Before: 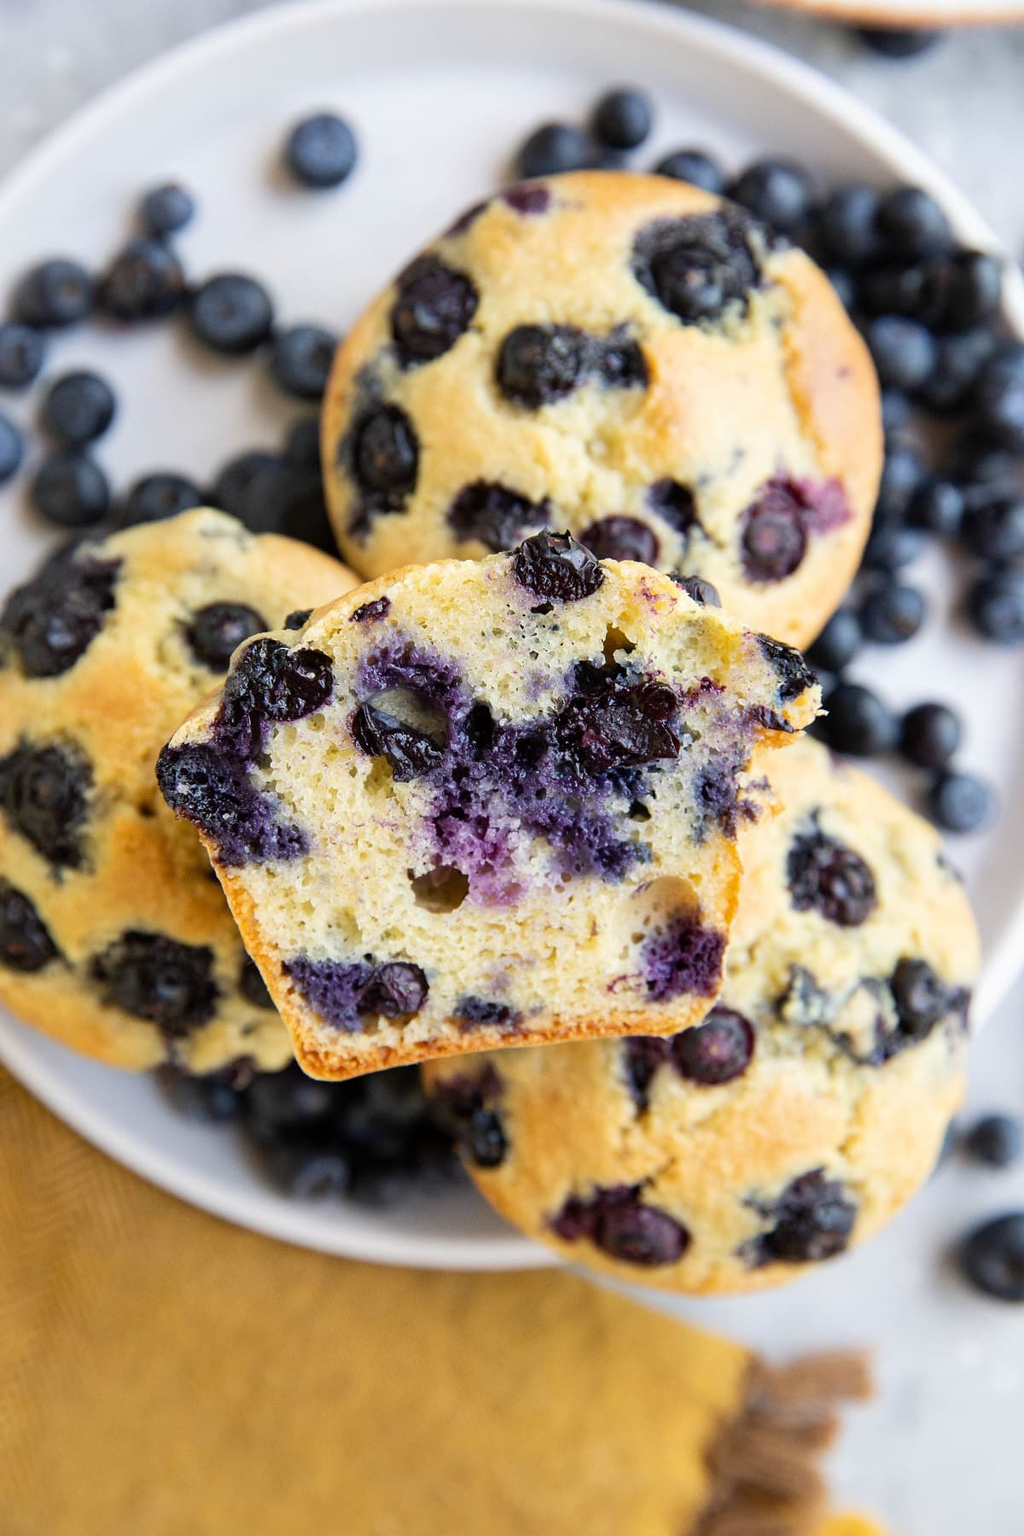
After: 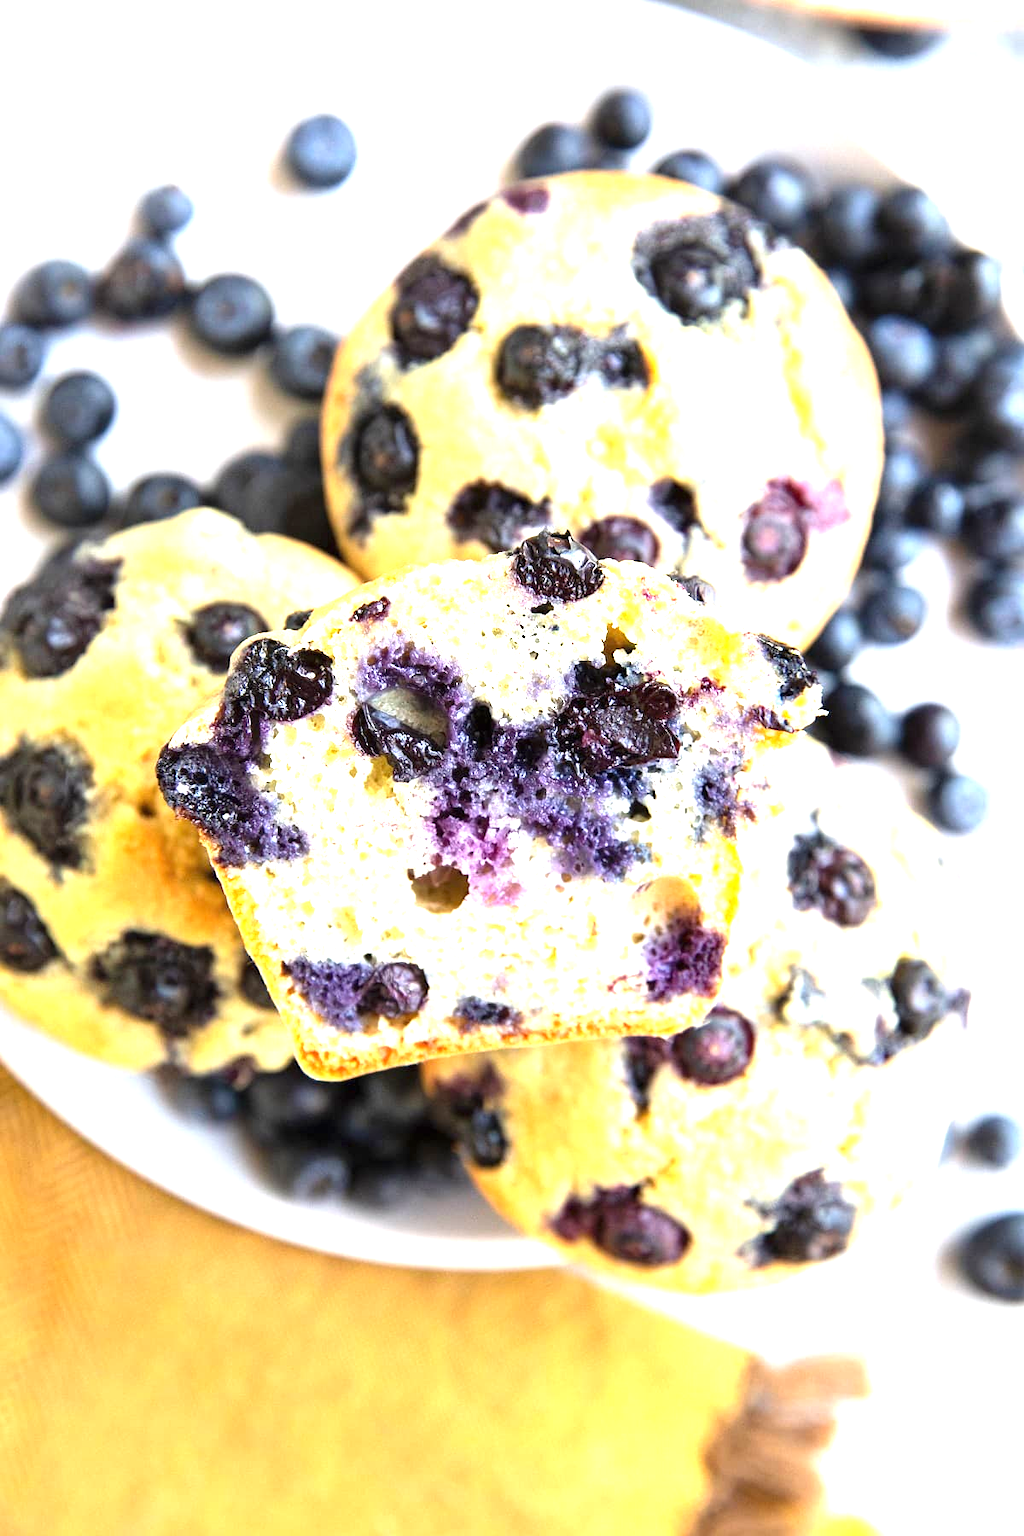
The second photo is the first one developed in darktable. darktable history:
exposure: black level correction 0, exposure 1.447 EV, compensate exposure bias true, compensate highlight preservation false
